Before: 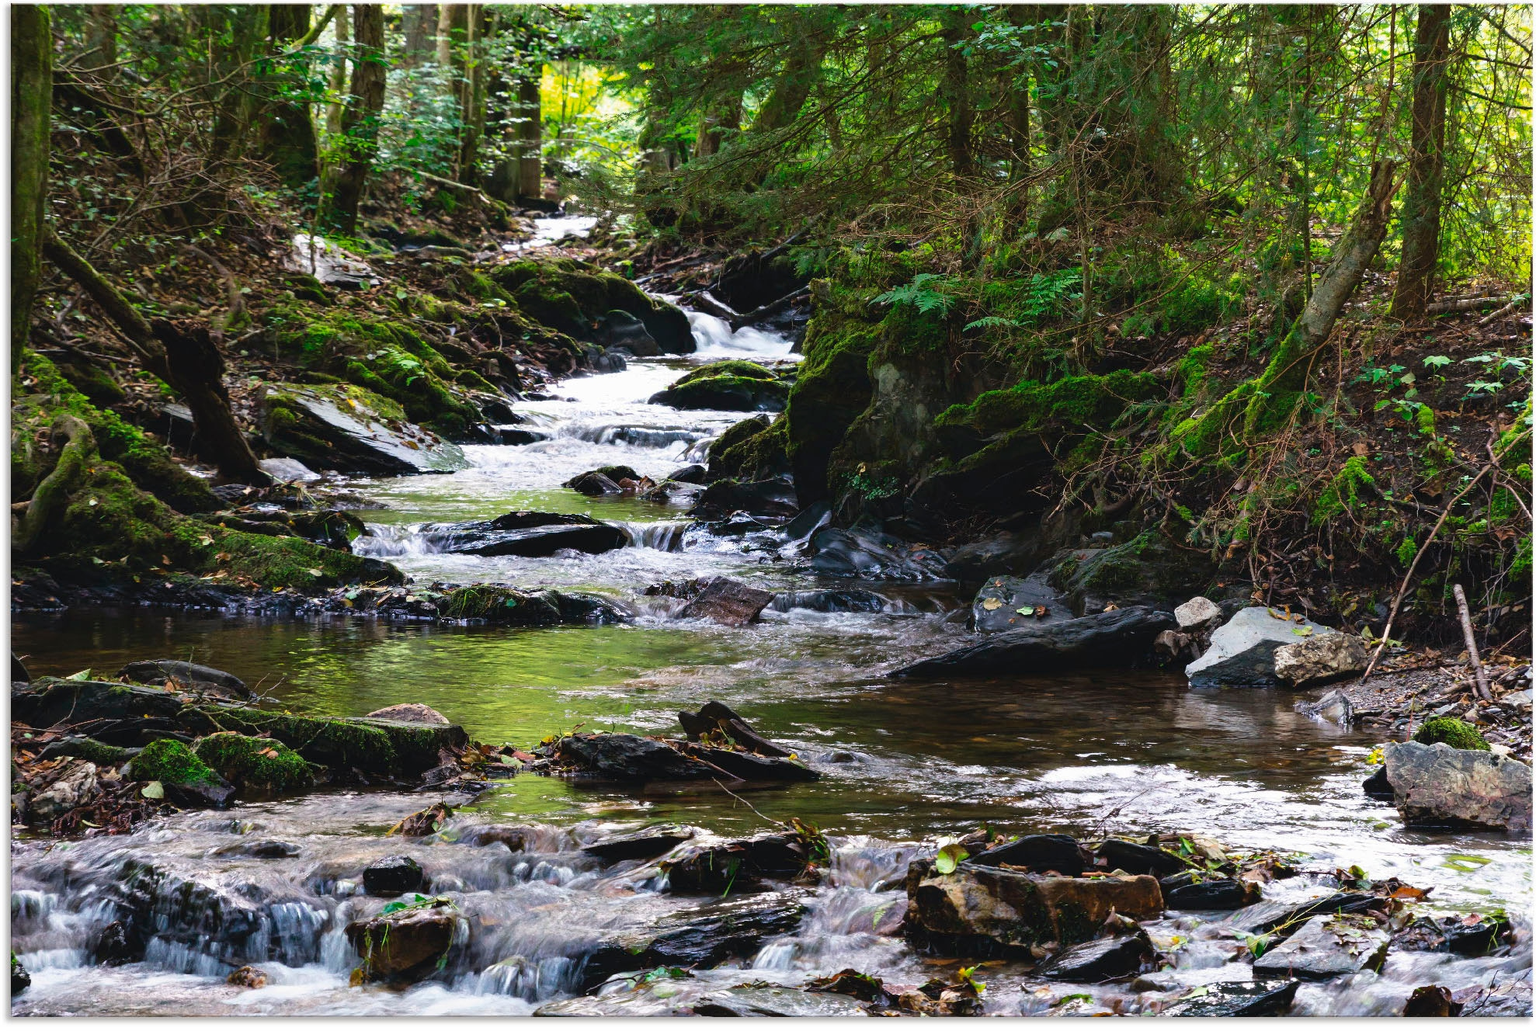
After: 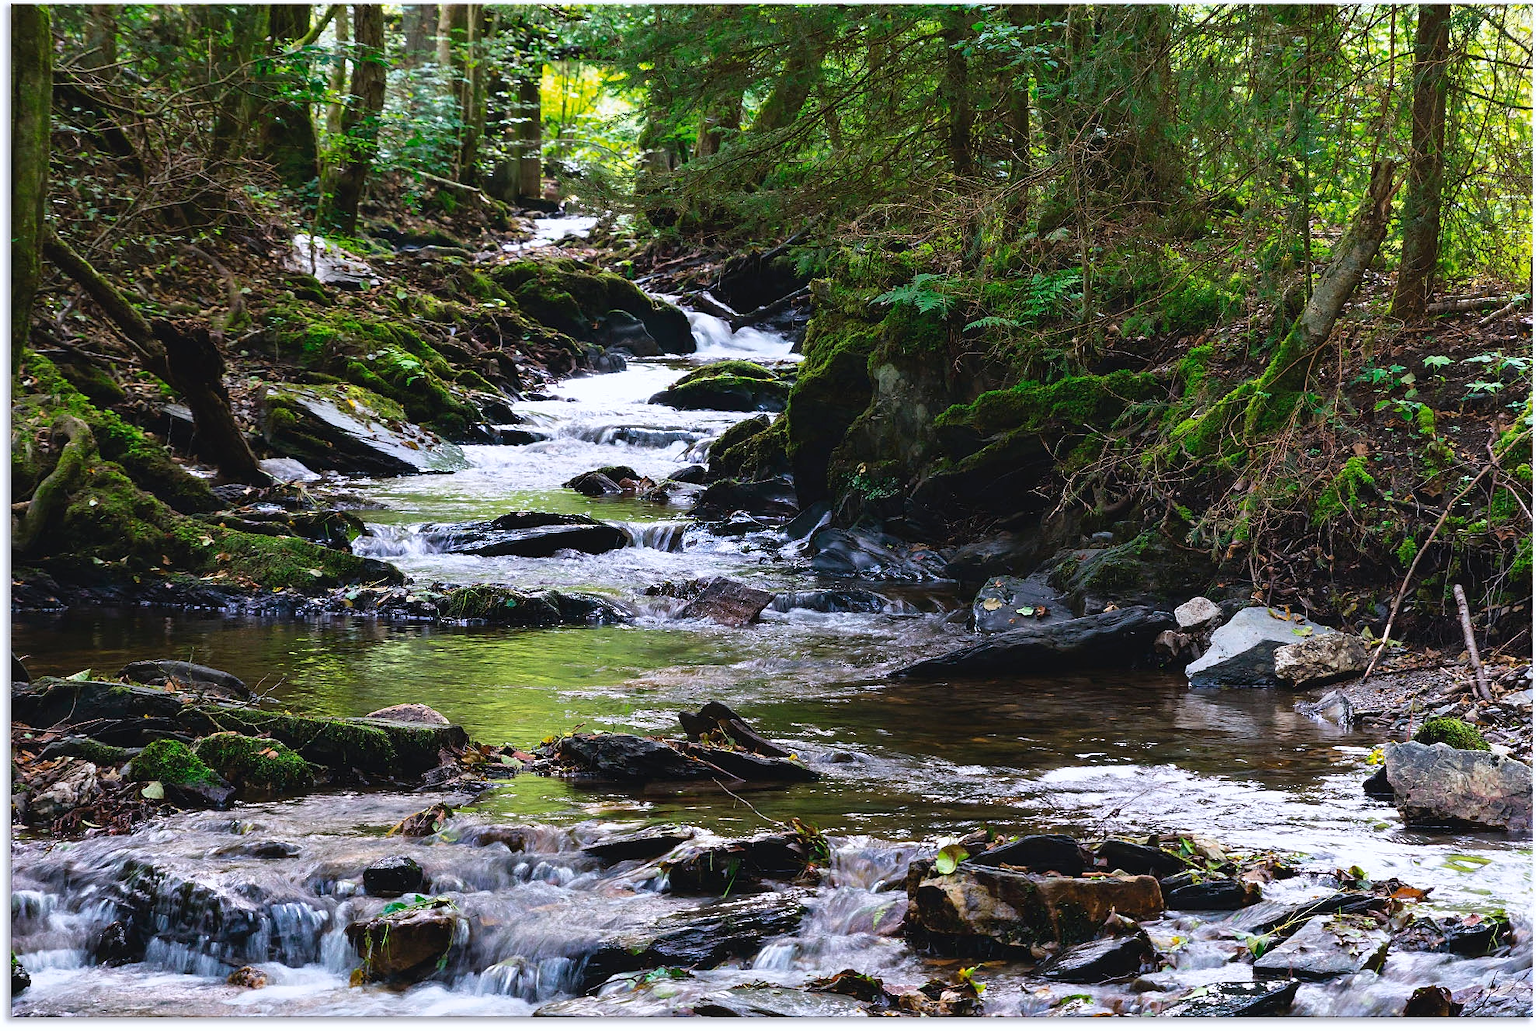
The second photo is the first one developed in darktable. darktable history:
white balance: red 0.984, blue 1.059
sharpen: radius 0.969, amount 0.604
